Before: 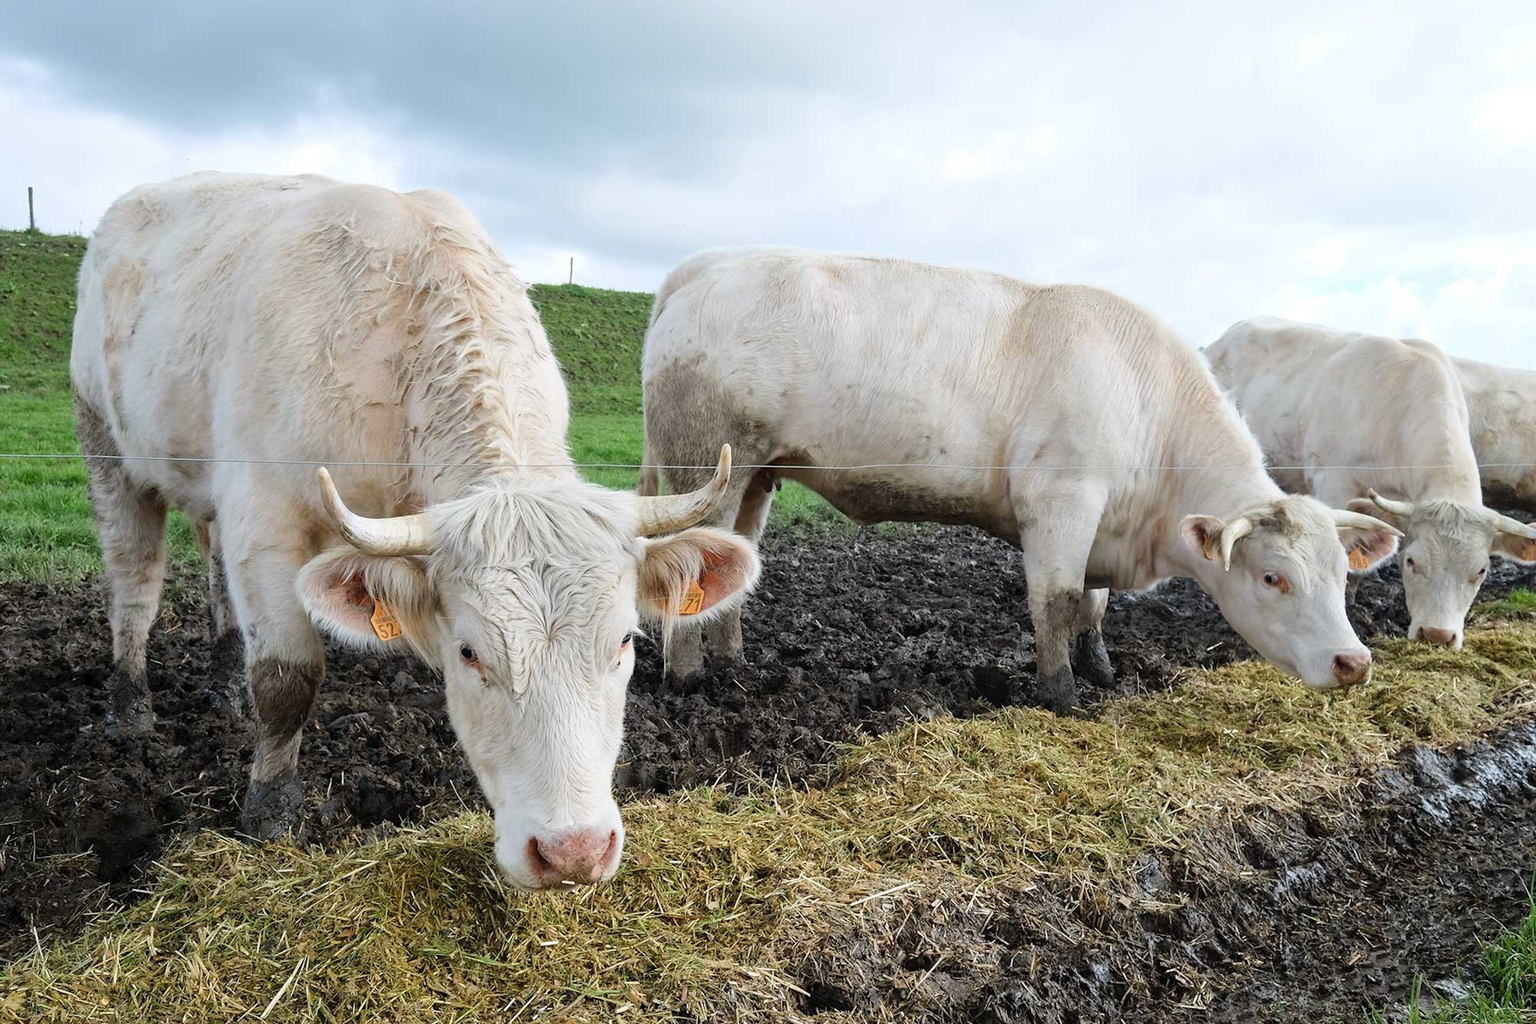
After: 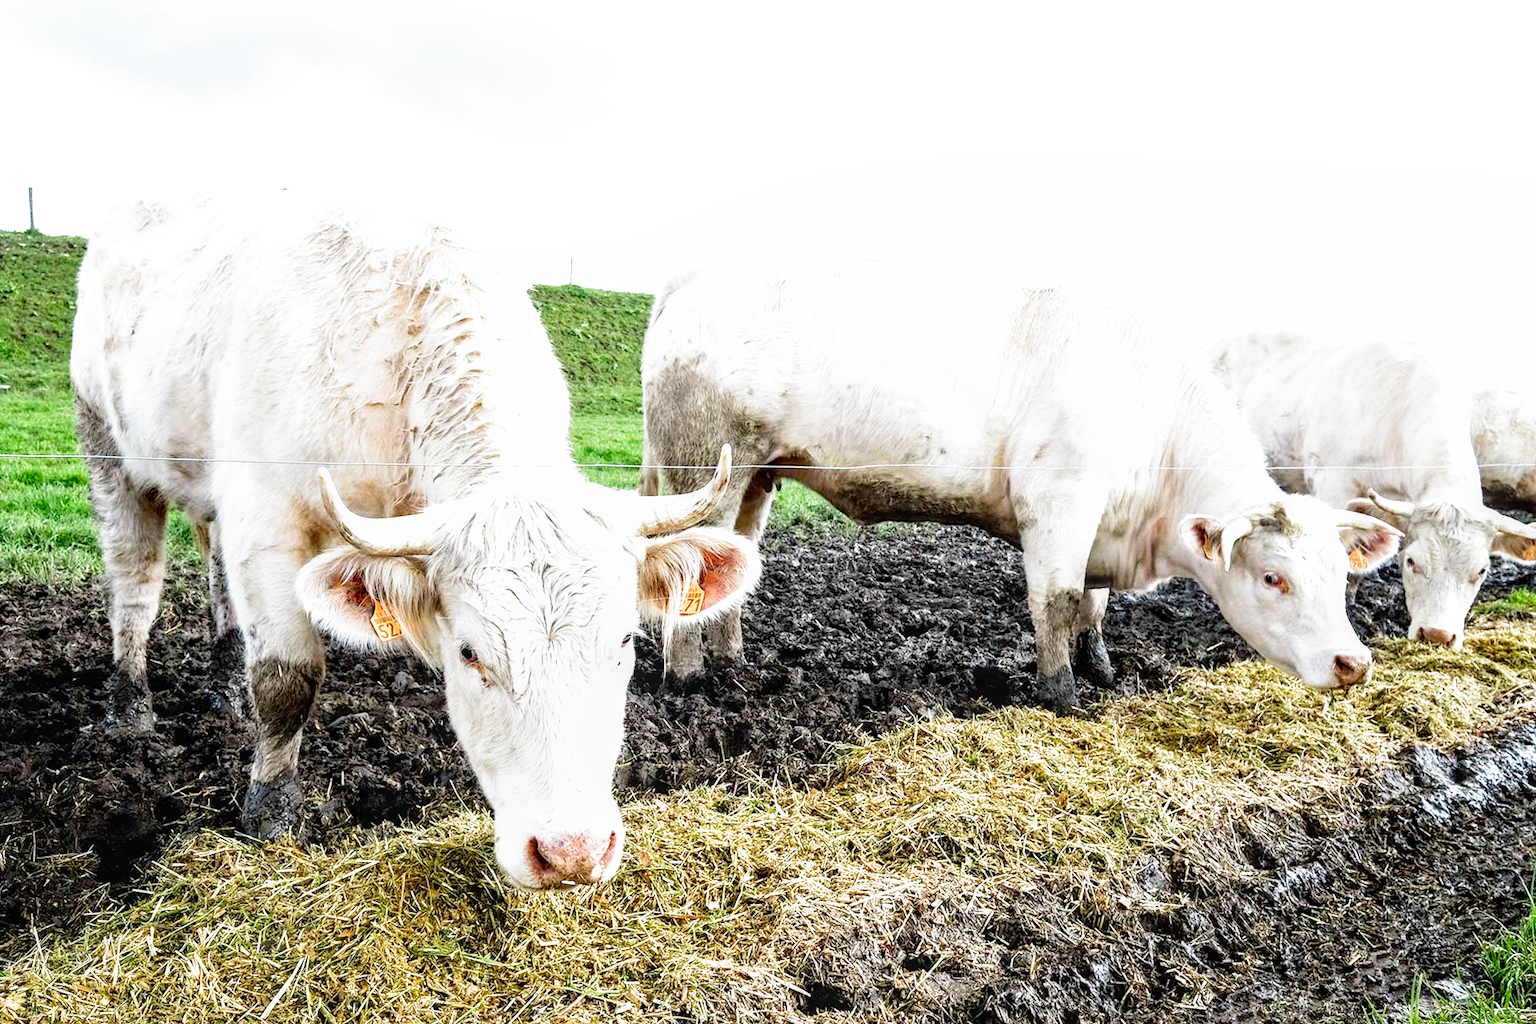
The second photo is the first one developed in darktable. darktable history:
filmic rgb: middle gray luminance 8.8%, black relative exposure -6.3 EV, white relative exposure 2.7 EV, threshold 6 EV, target black luminance 0%, hardness 4.74, latitude 73.47%, contrast 1.332, shadows ↔ highlights balance 10.13%, add noise in highlights 0, preserve chrominance no, color science v3 (2019), use custom middle-gray values true, iterations of high-quality reconstruction 0, contrast in highlights soft, enable highlight reconstruction true
local contrast: on, module defaults
